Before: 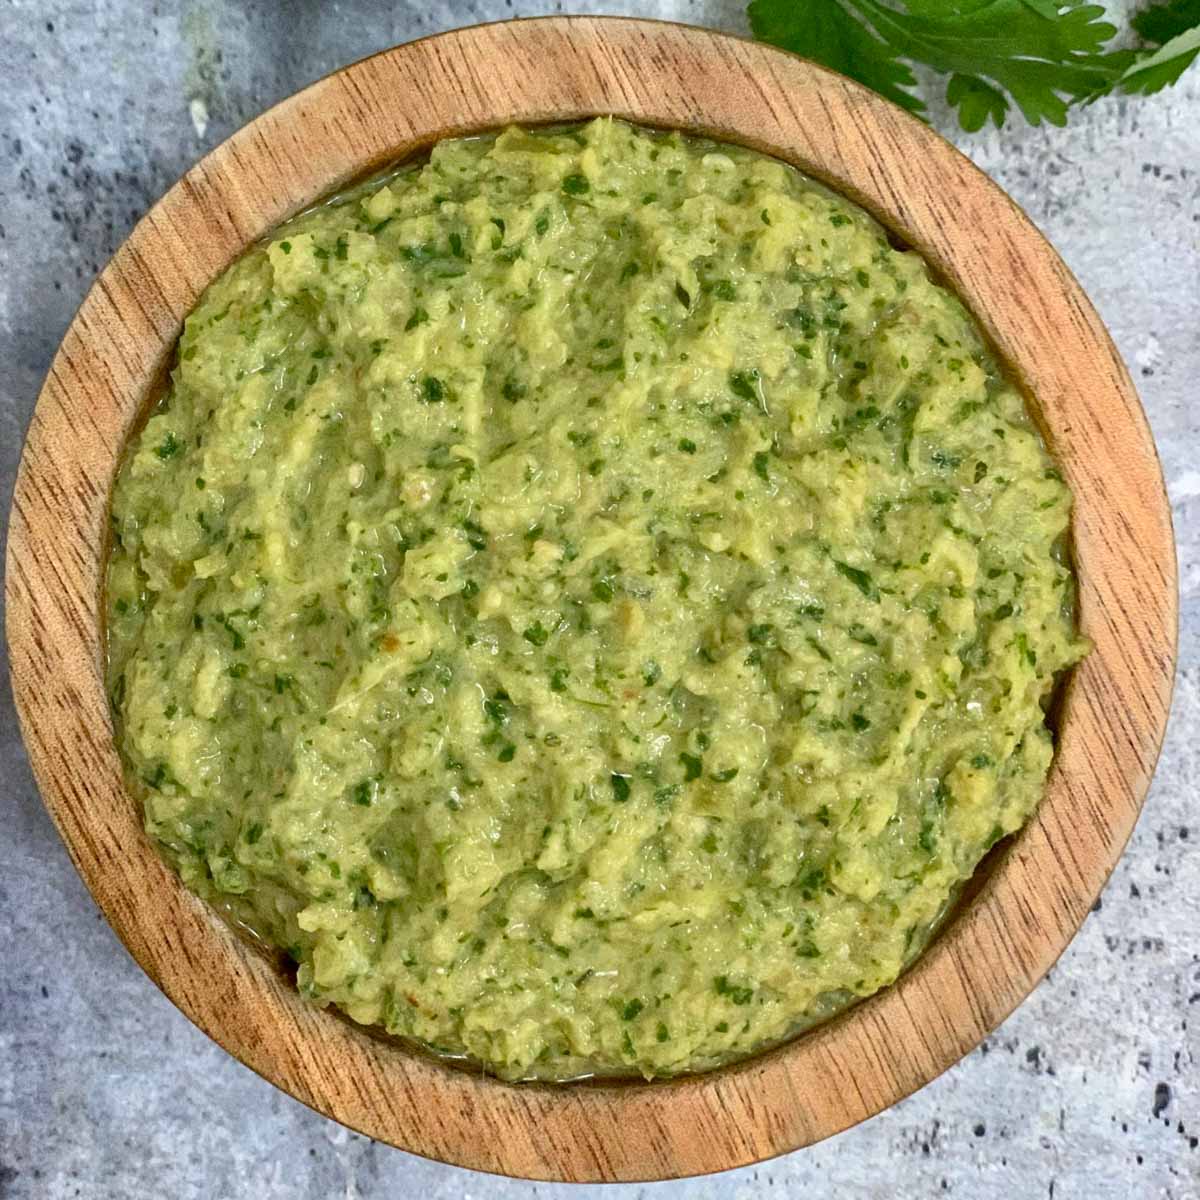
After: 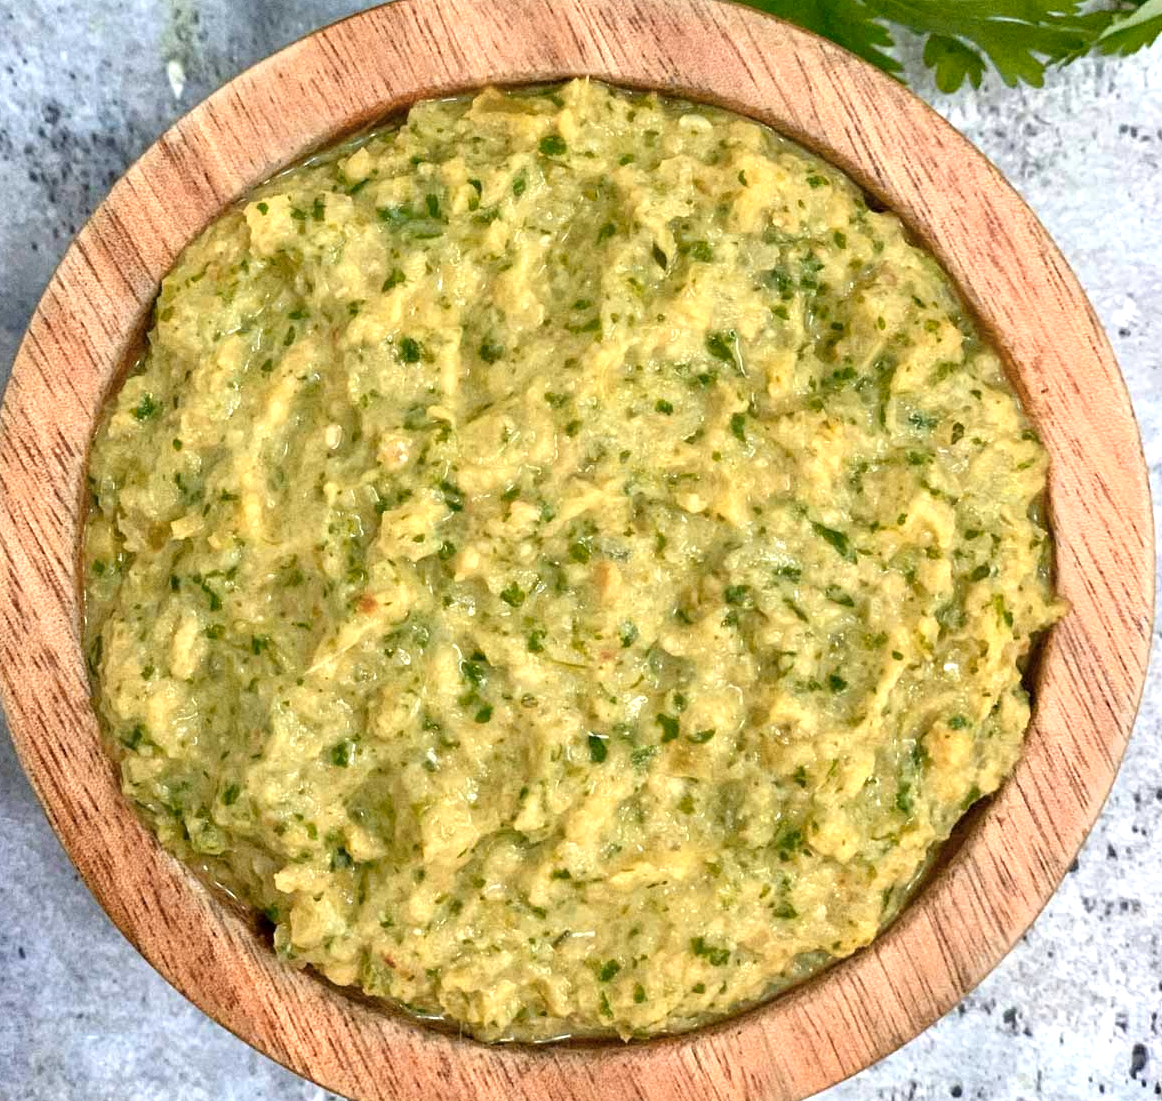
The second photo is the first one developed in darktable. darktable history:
exposure: black level correction 0.001, exposure 0.5 EV, compensate exposure bias true, compensate highlight preservation false
grain: coarseness 14.57 ISO, strength 8.8%
crop: left 1.964%, top 3.251%, right 1.122%, bottom 4.933%
color zones: curves: ch1 [(0, 0.469) (0.072, 0.457) (0.243, 0.494) (0.429, 0.5) (0.571, 0.5) (0.714, 0.5) (0.857, 0.5) (1, 0.469)]; ch2 [(0, 0.499) (0.143, 0.467) (0.242, 0.436) (0.429, 0.493) (0.571, 0.5) (0.714, 0.5) (0.857, 0.5) (1, 0.499)]
